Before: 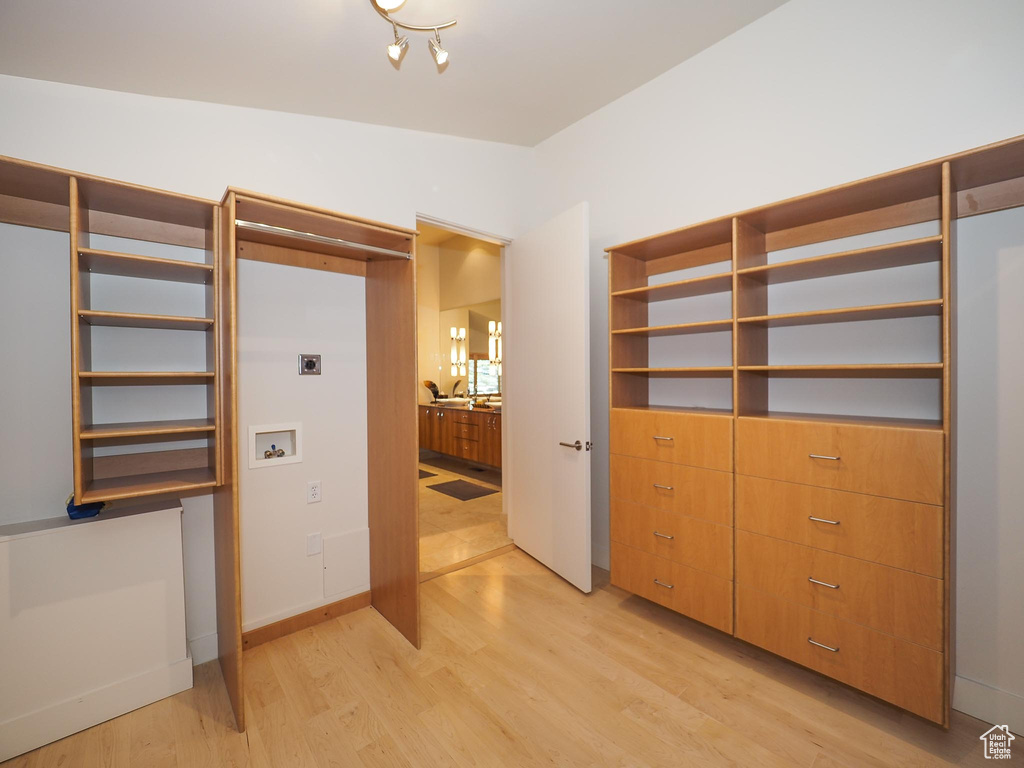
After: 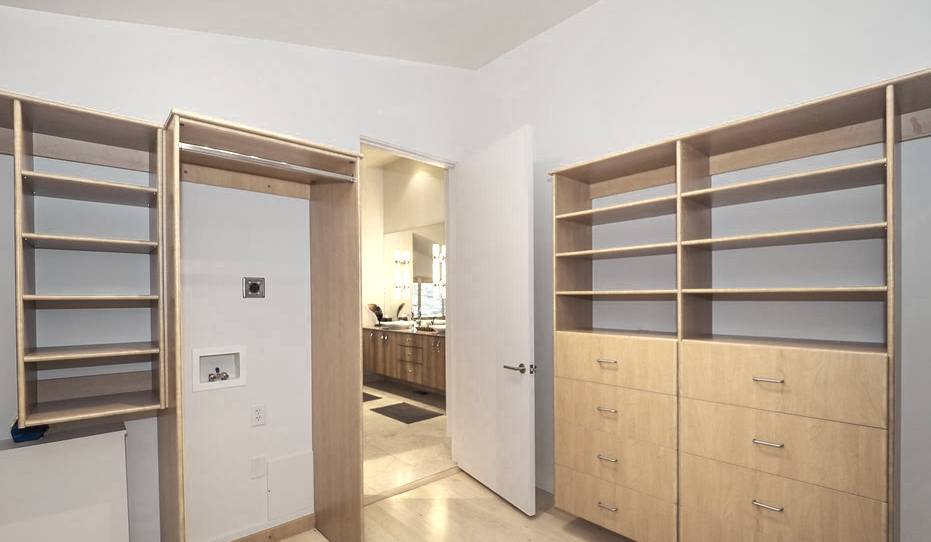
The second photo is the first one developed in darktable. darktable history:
color zones: curves: ch0 [(0.25, 0.667) (0.758, 0.368)]; ch1 [(0.215, 0.245) (0.761, 0.373)]; ch2 [(0.247, 0.554) (0.761, 0.436)]
crop: left 5.495%, top 10.135%, right 3.519%, bottom 19.166%
